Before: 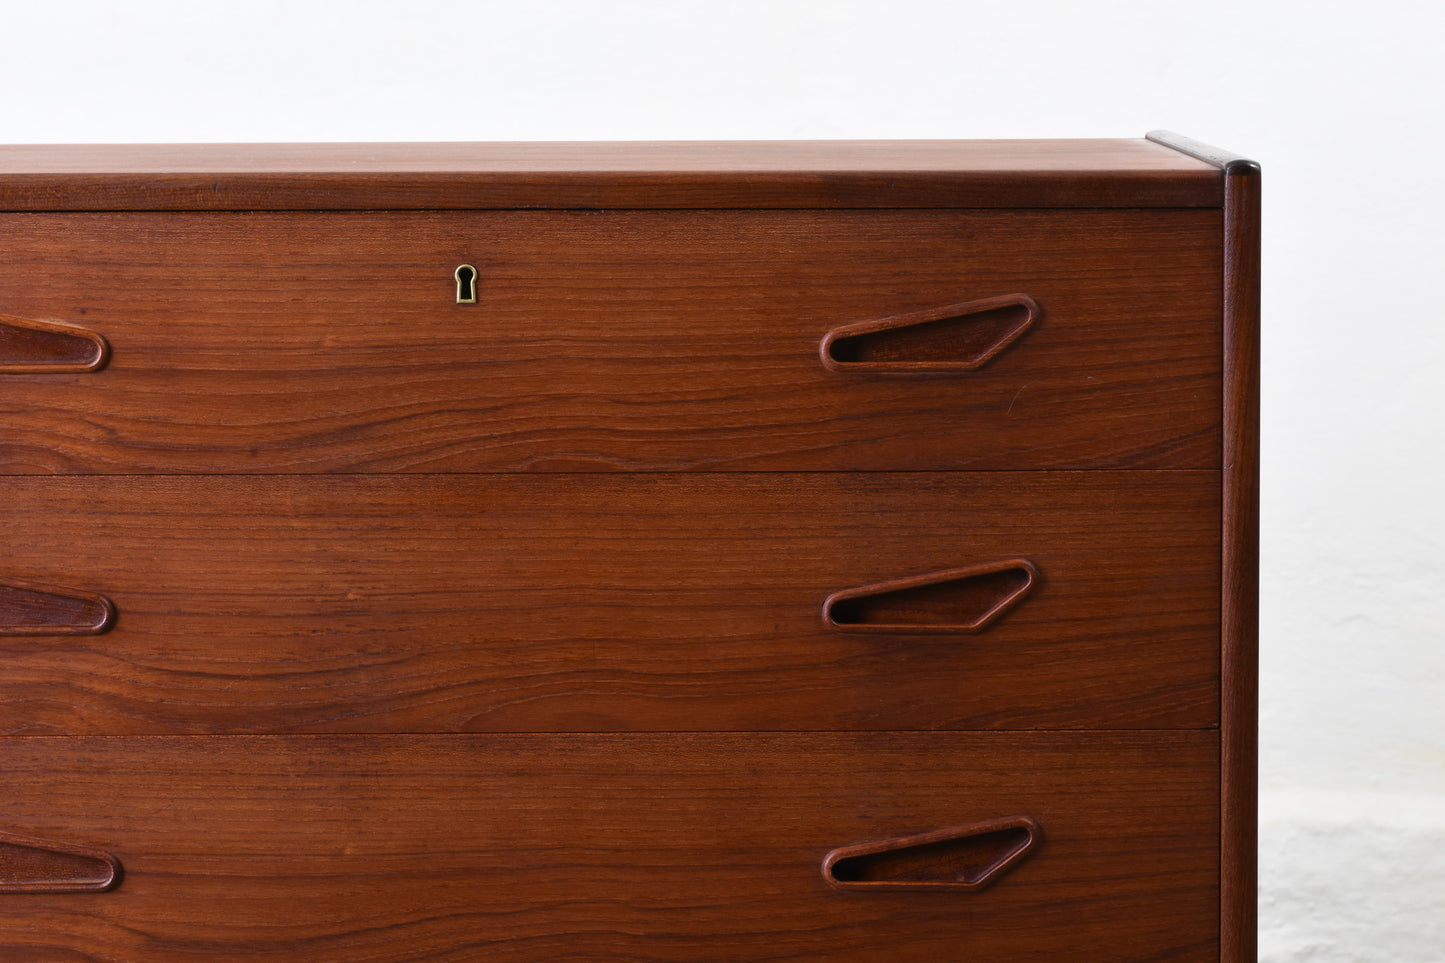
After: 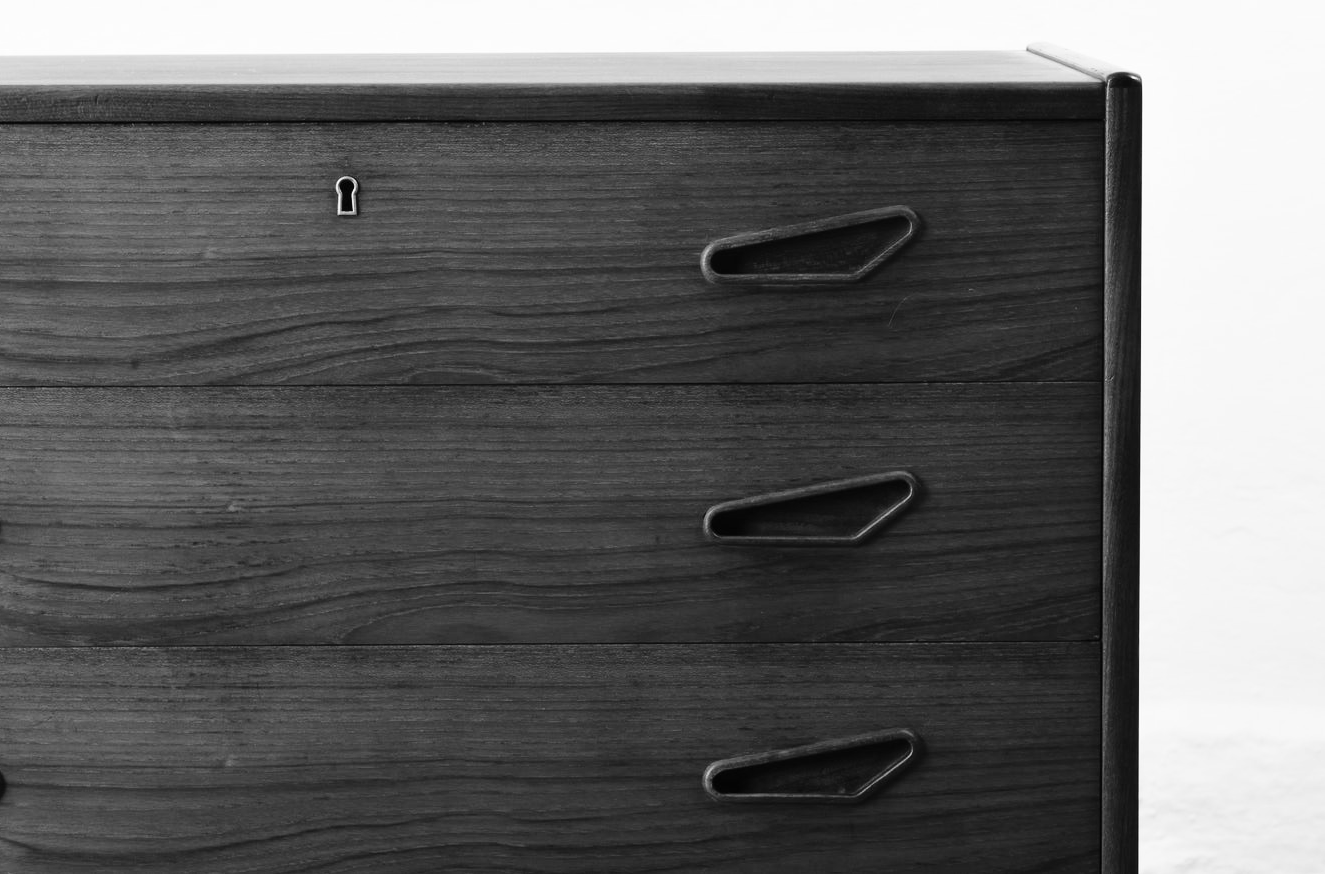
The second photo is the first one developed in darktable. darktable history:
crop and rotate: left 8.262%, top 9.226%
base curve: curves: ch0 [(0, 0) (0.036, 0.025) (0.121, 0.166) (0.206, 0.329) (0.605, 0.79) (1, 1)], preserve colors none
monochrome: on, module defaults
